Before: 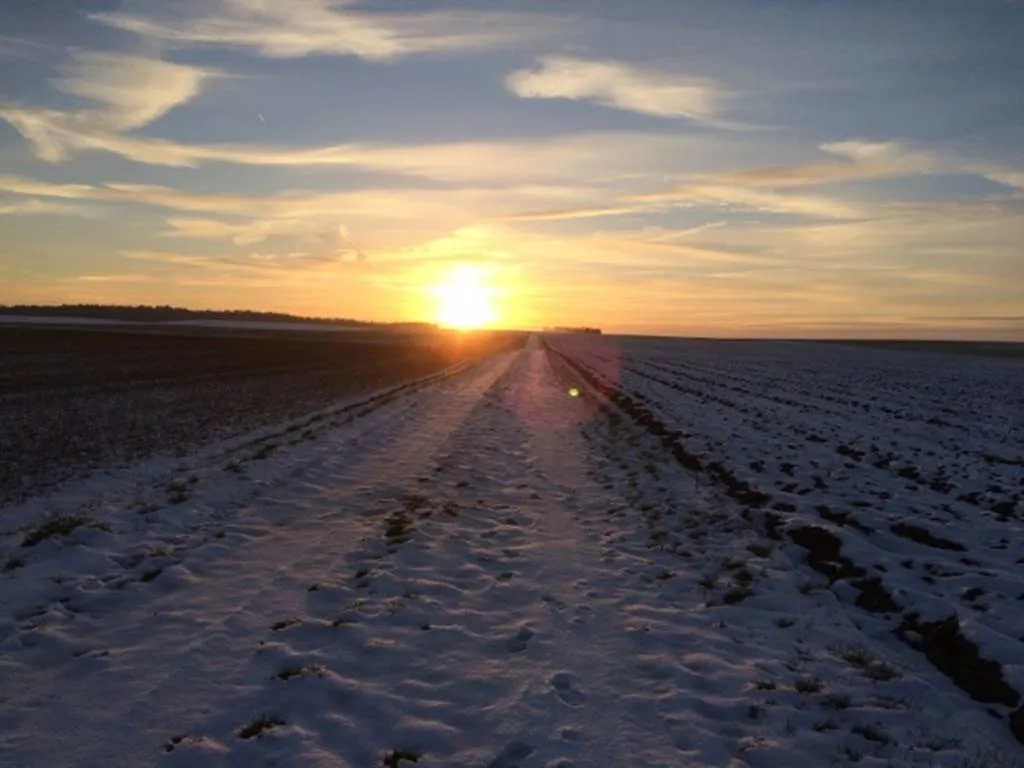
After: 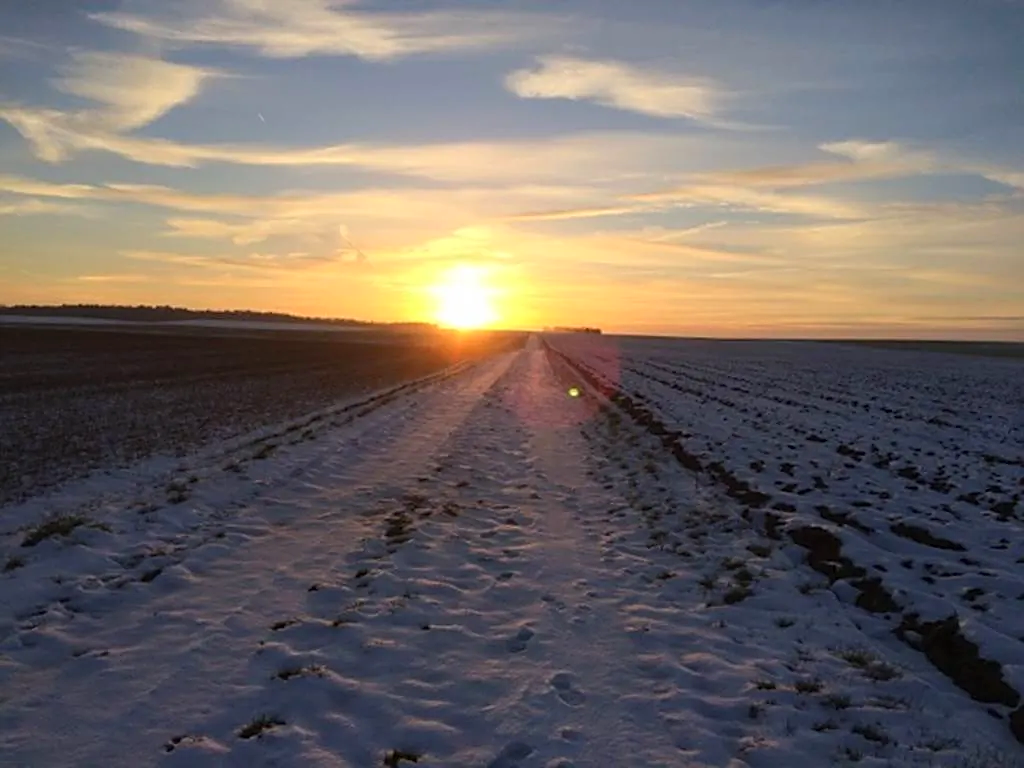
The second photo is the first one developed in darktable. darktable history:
contrast brightness saturation: contrast 0.03, brightness 0.06, saturation 0.13
sharpen: on, module defaults
